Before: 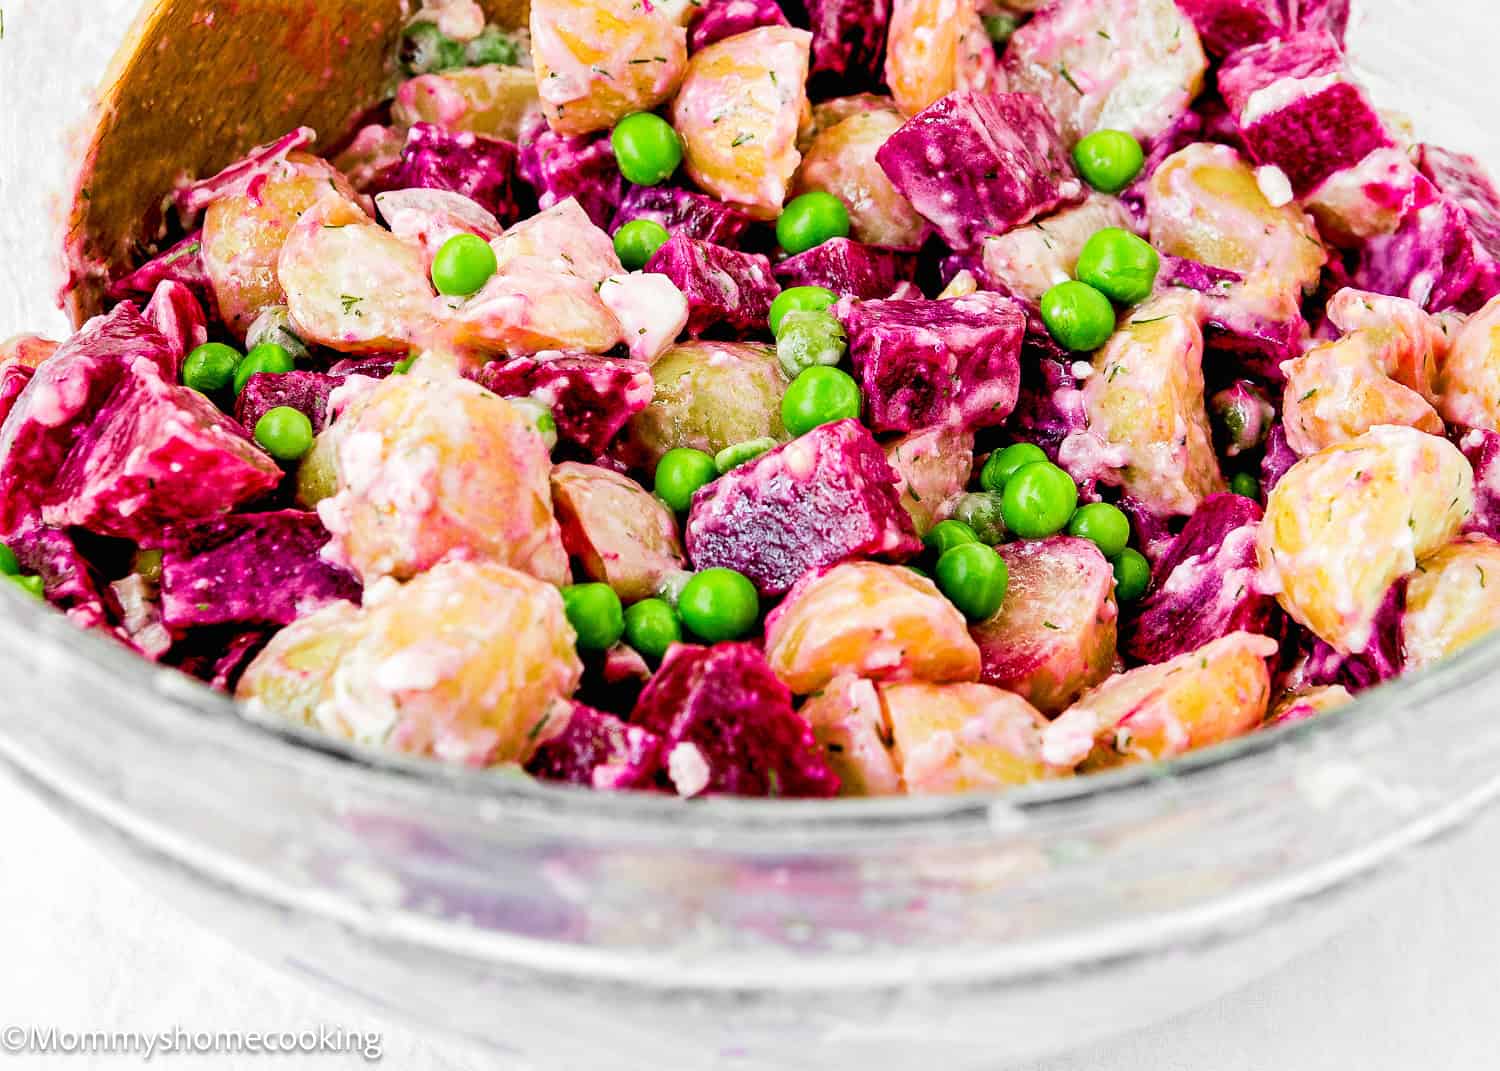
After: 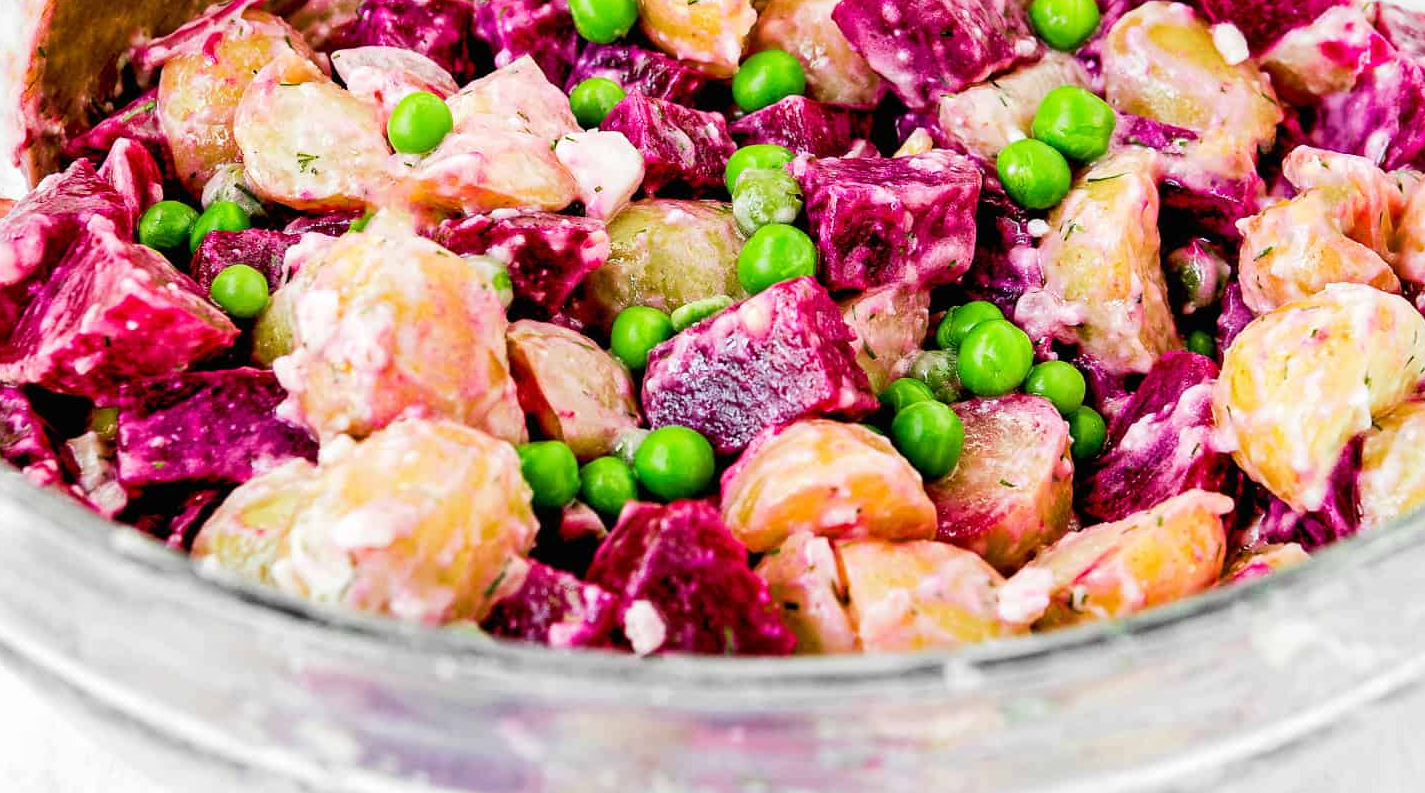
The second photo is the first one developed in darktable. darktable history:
color balance: contrast fulcrum 17.78%
crop and rotate: left 2.991%, top 13.302%, right 1.981%, bottom 12.636%
